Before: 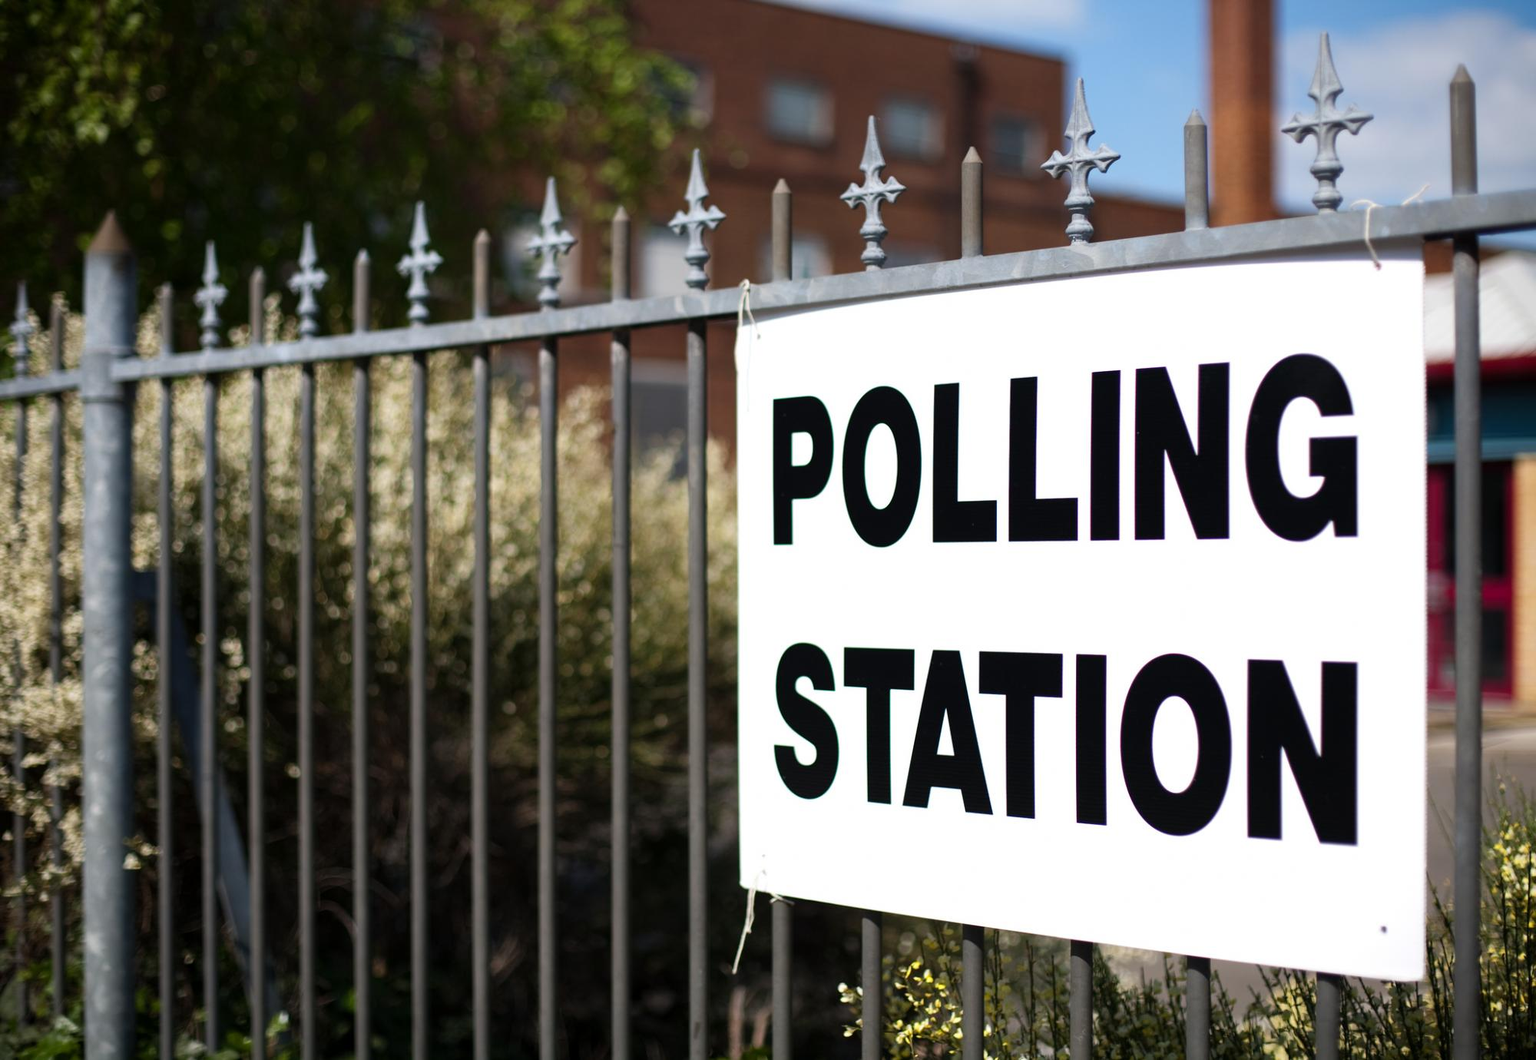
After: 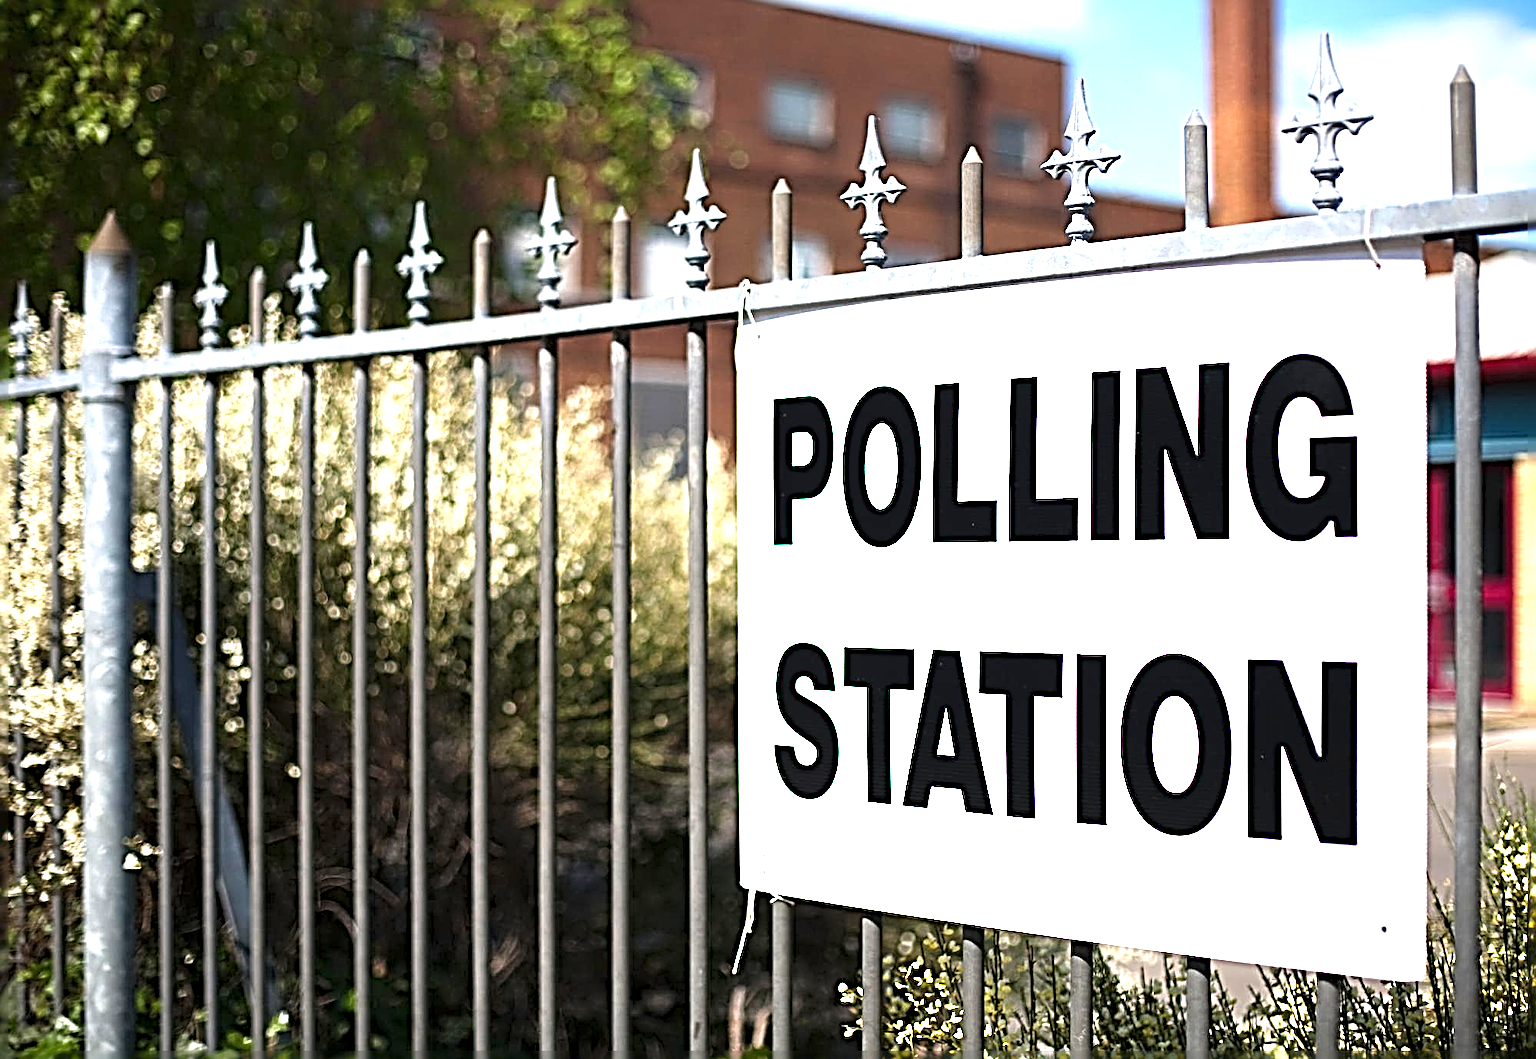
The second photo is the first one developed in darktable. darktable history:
sharpen: radius 4.053, amount 1.989
exposure: black level correction 0, exposure 1.39 EV, compensate highlight preservation false
